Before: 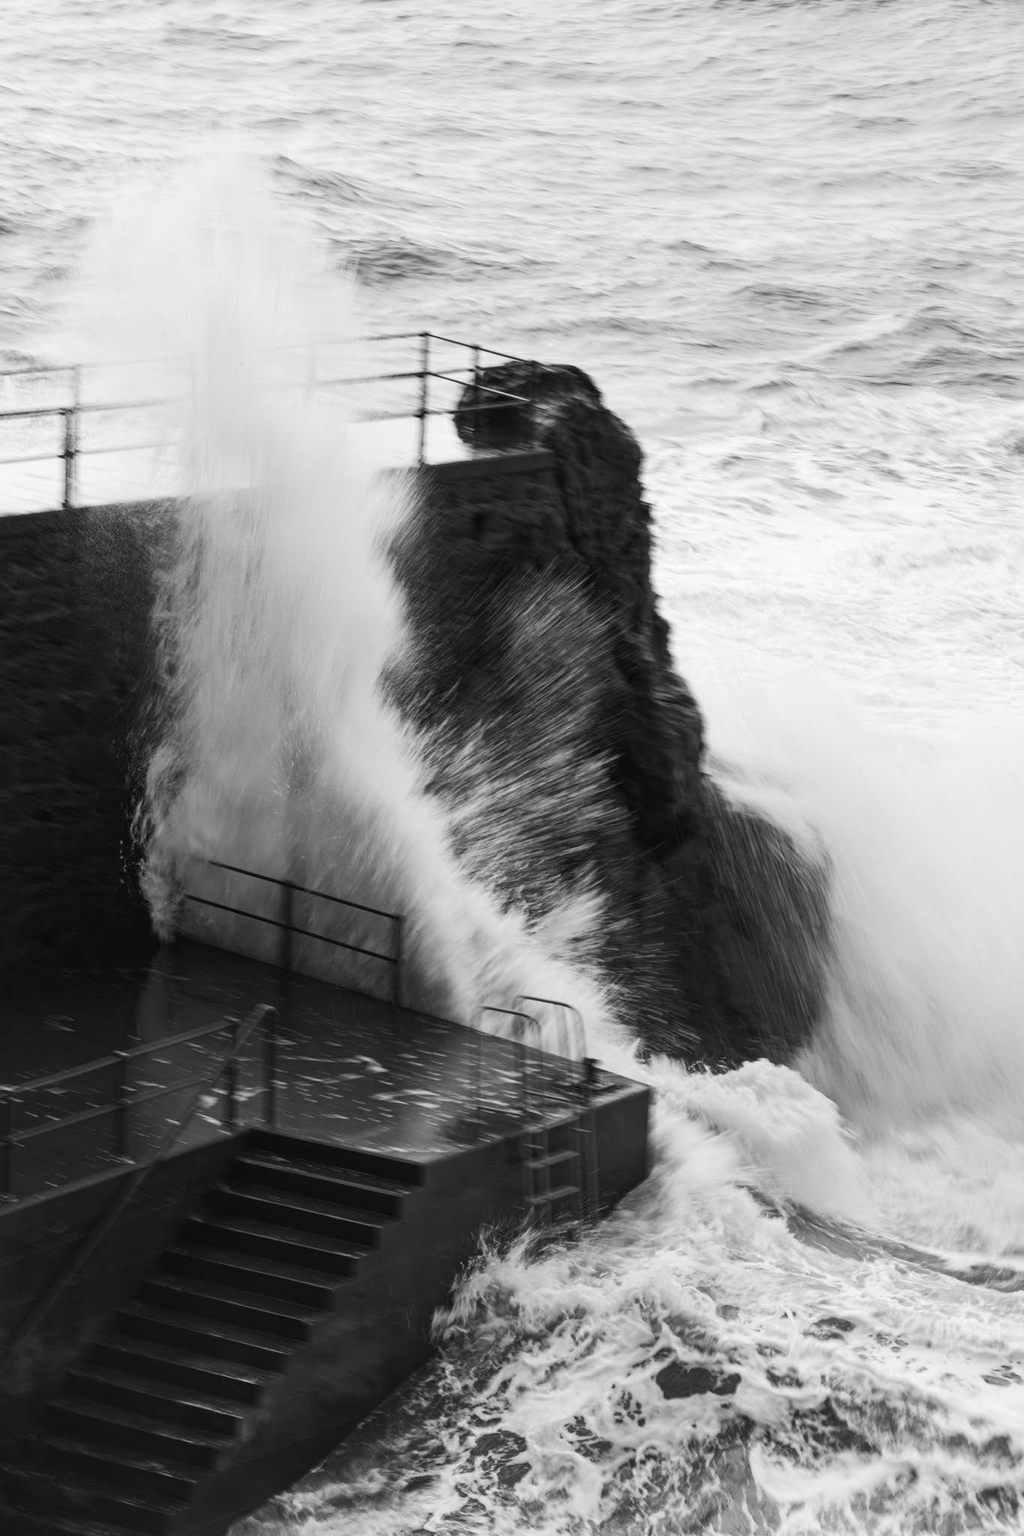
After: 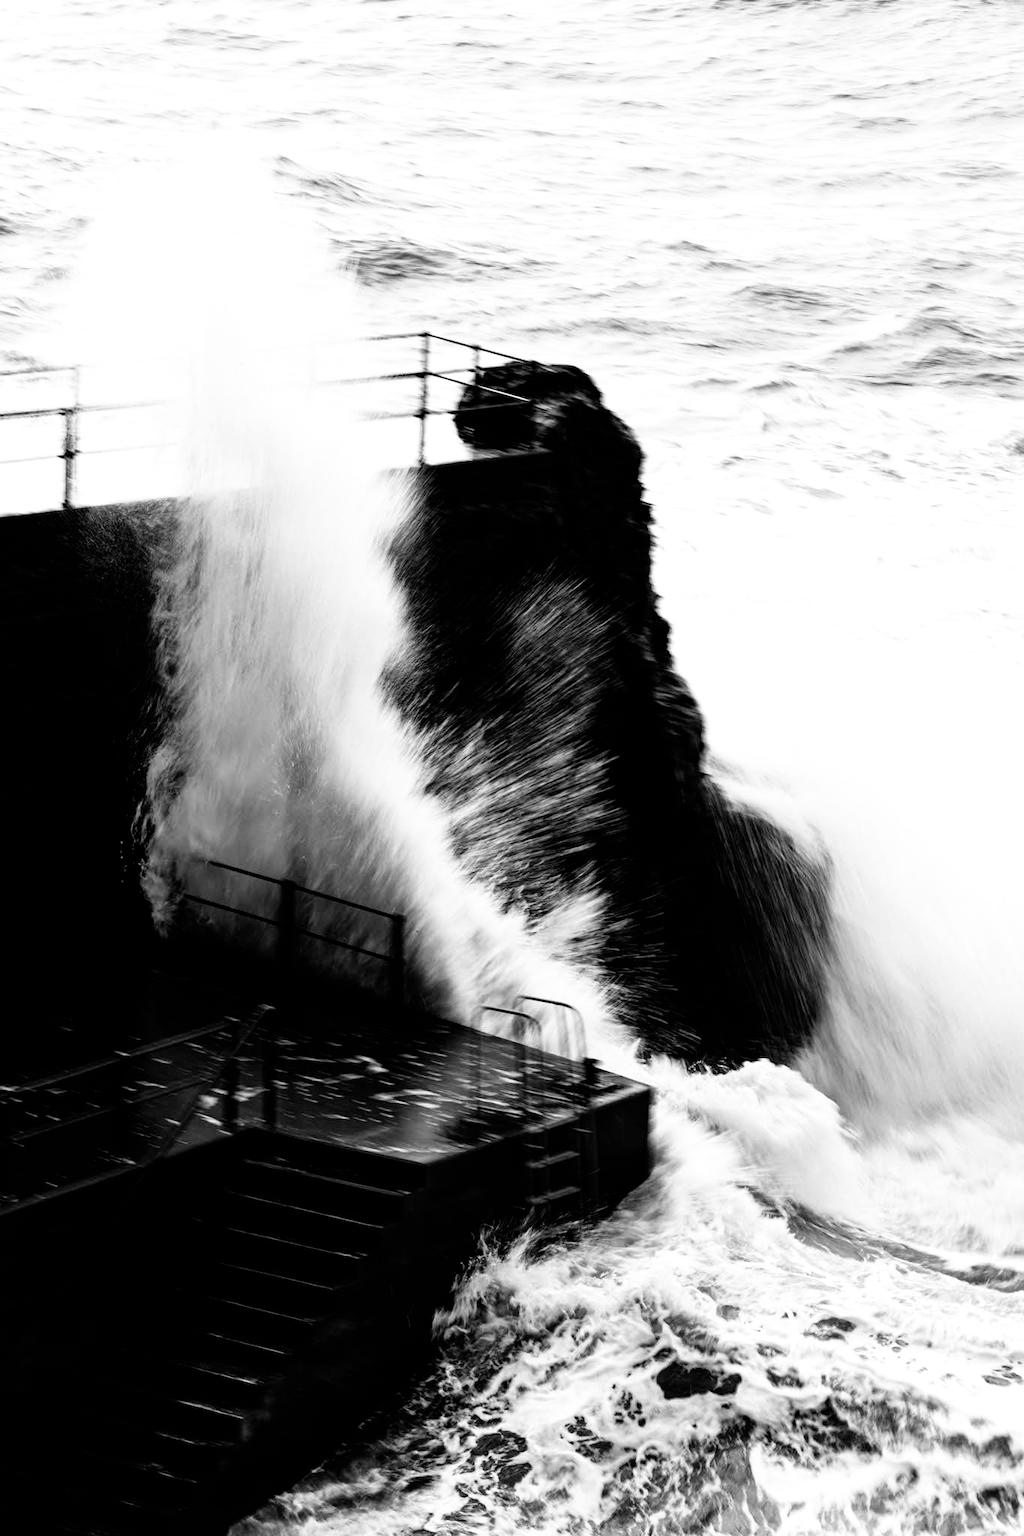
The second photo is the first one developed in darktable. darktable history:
filmic rgb: black relative exposure -3.63 EV, white relative exposure 2.11 EV, hardness 3.64, color science v6 (2022)
